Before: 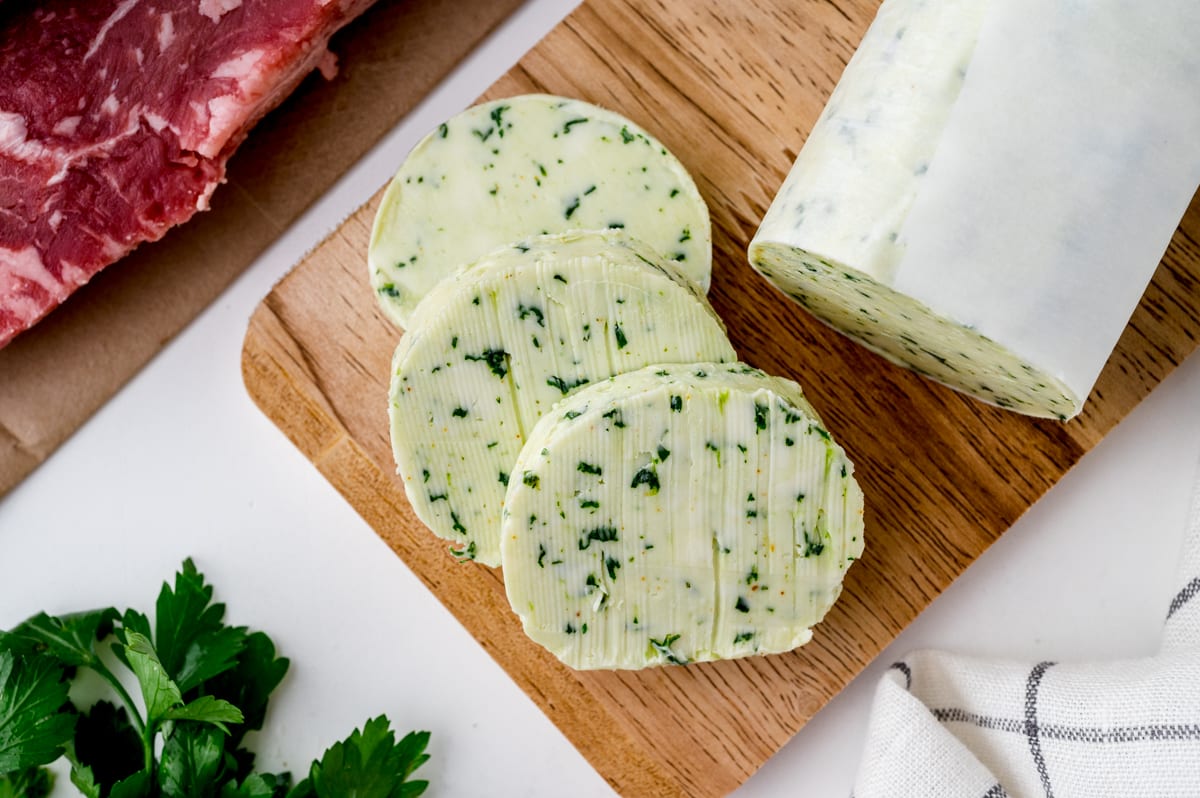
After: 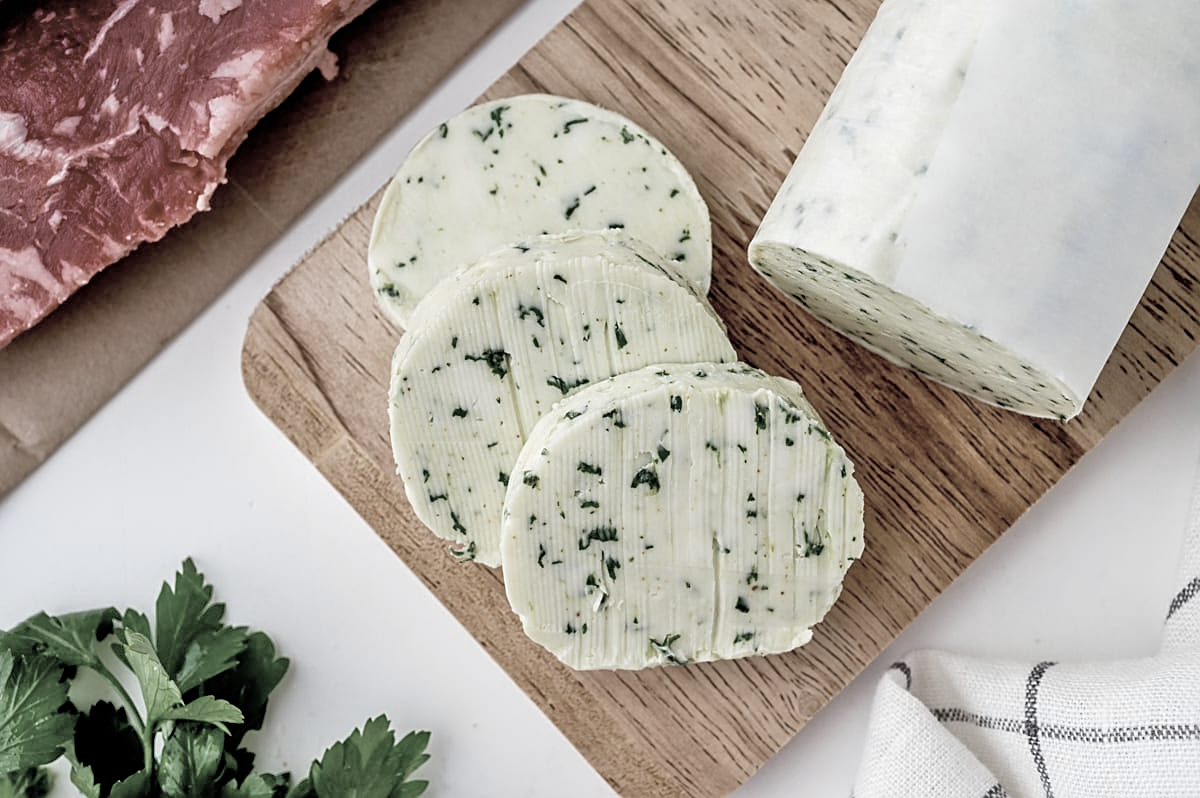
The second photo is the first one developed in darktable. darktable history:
color zones: curves: ch1 [(0.238, 0.163) (0.476, 0.2) (0.733, 0.322) (0.848, 0.134)]
tone equalizer: -7 EV 0.152 EV, -6 EV 0.602 EV, -5 EV 1.15 EV, -4 EV 1.32 EV, -3 EV 1.17 EV, -2 EV 0.6 EV, -1 EV 0.151 EV
sharpen: on, module defaults
velvia: on, module defaults
